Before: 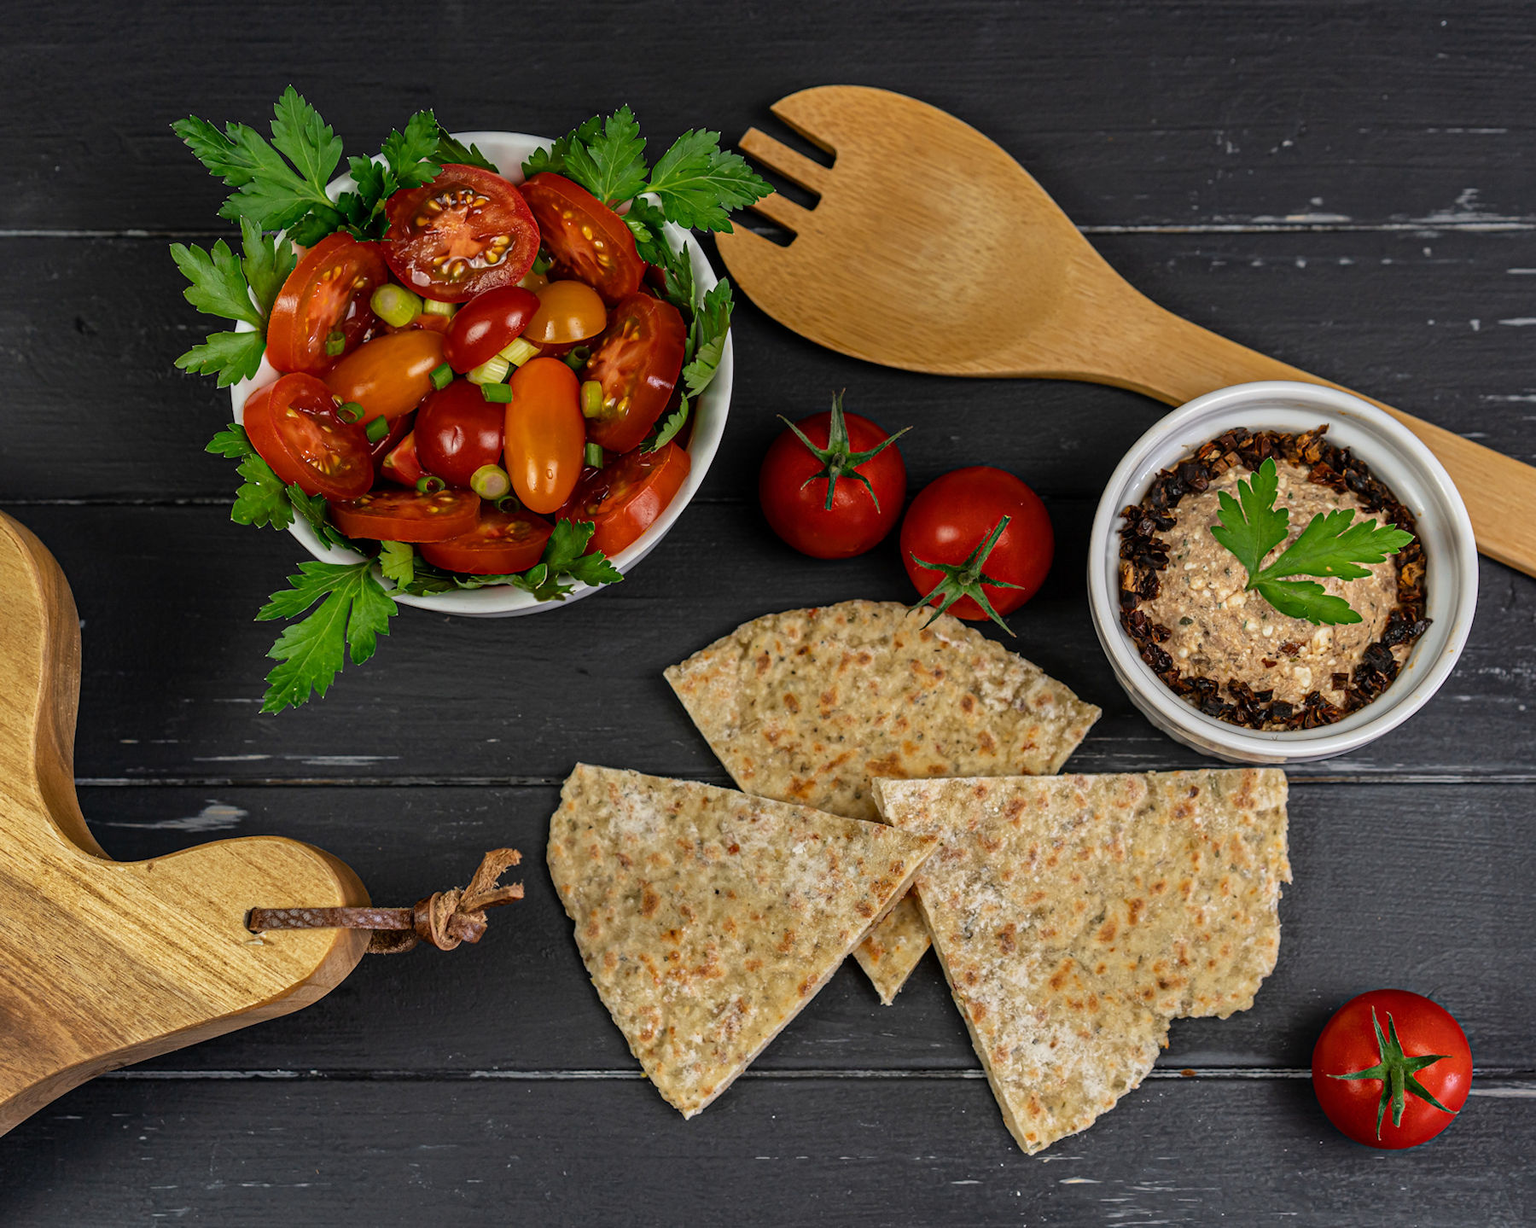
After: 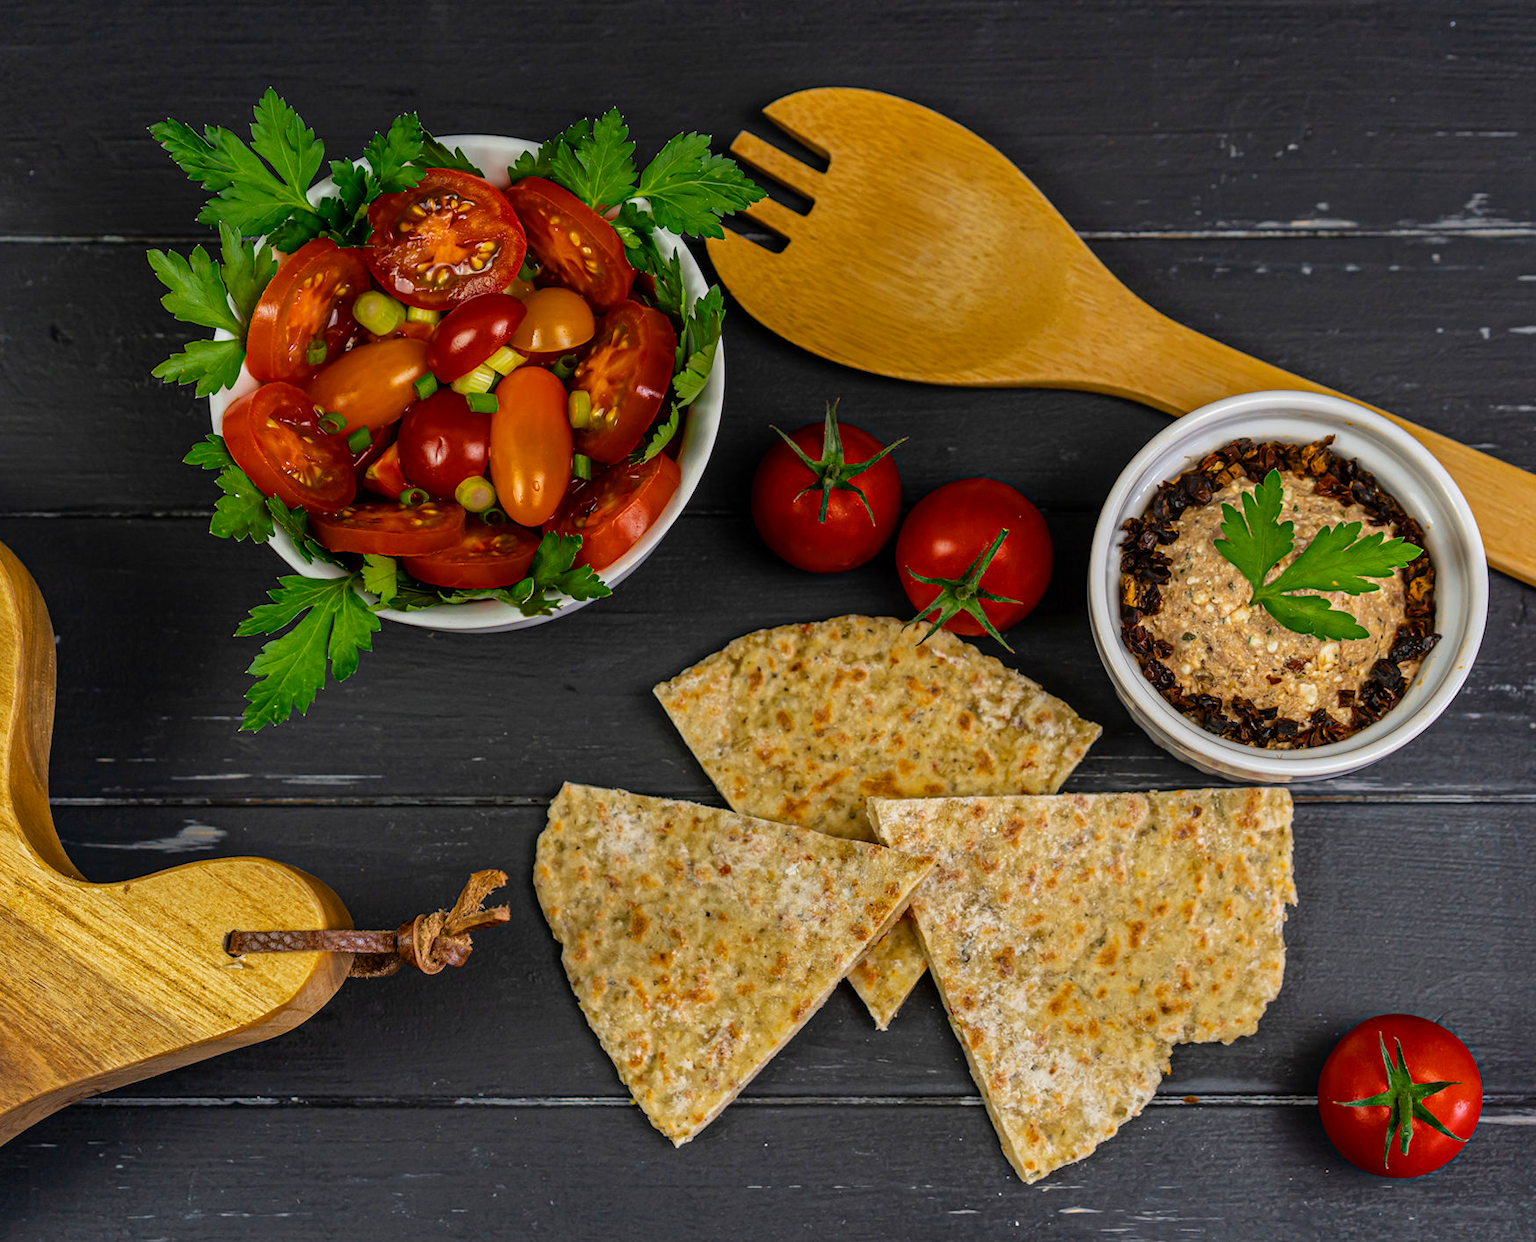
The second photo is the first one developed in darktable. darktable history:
crop and rotate: left 1.774%, right 0.633%, bottom 1.28%
color balance rgb: perceptual saturation grading › global saturation 20%, global vibrance 20%
